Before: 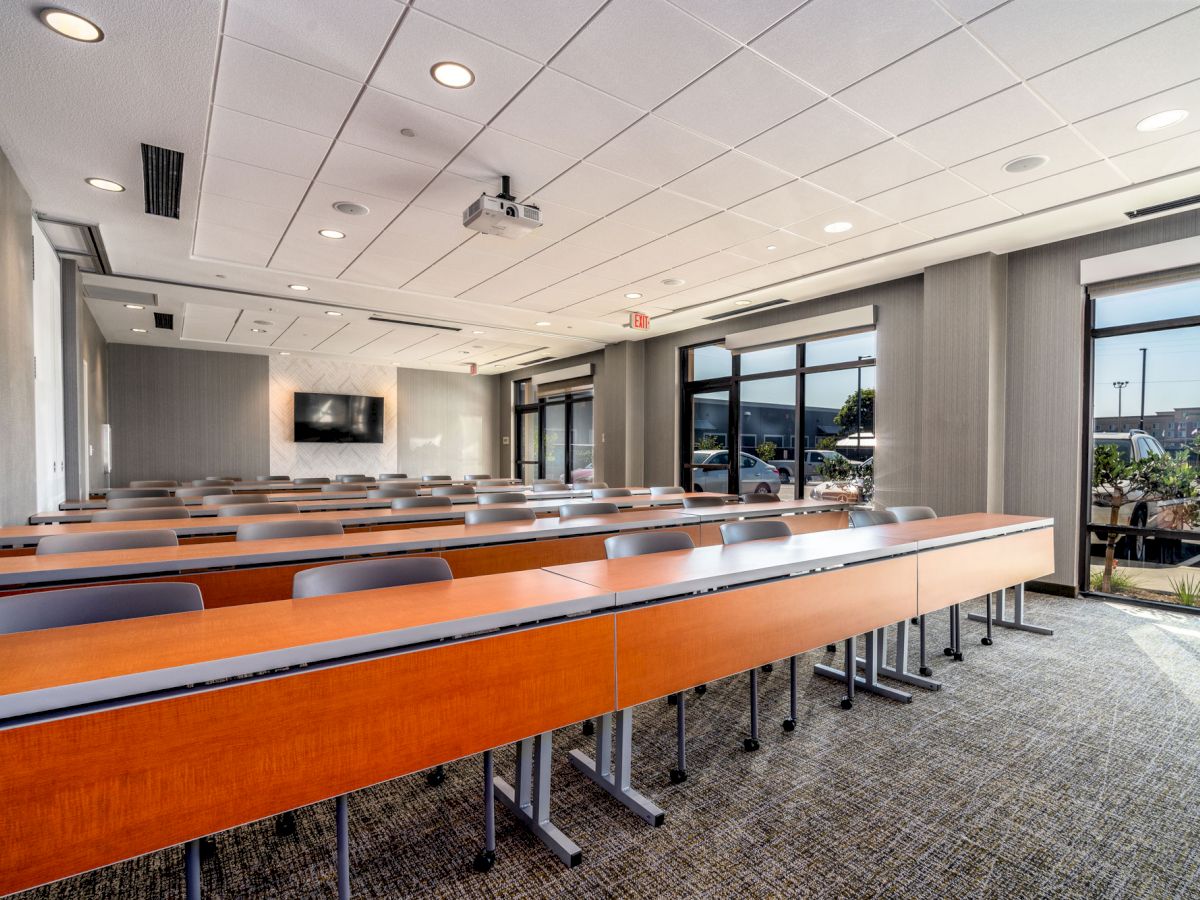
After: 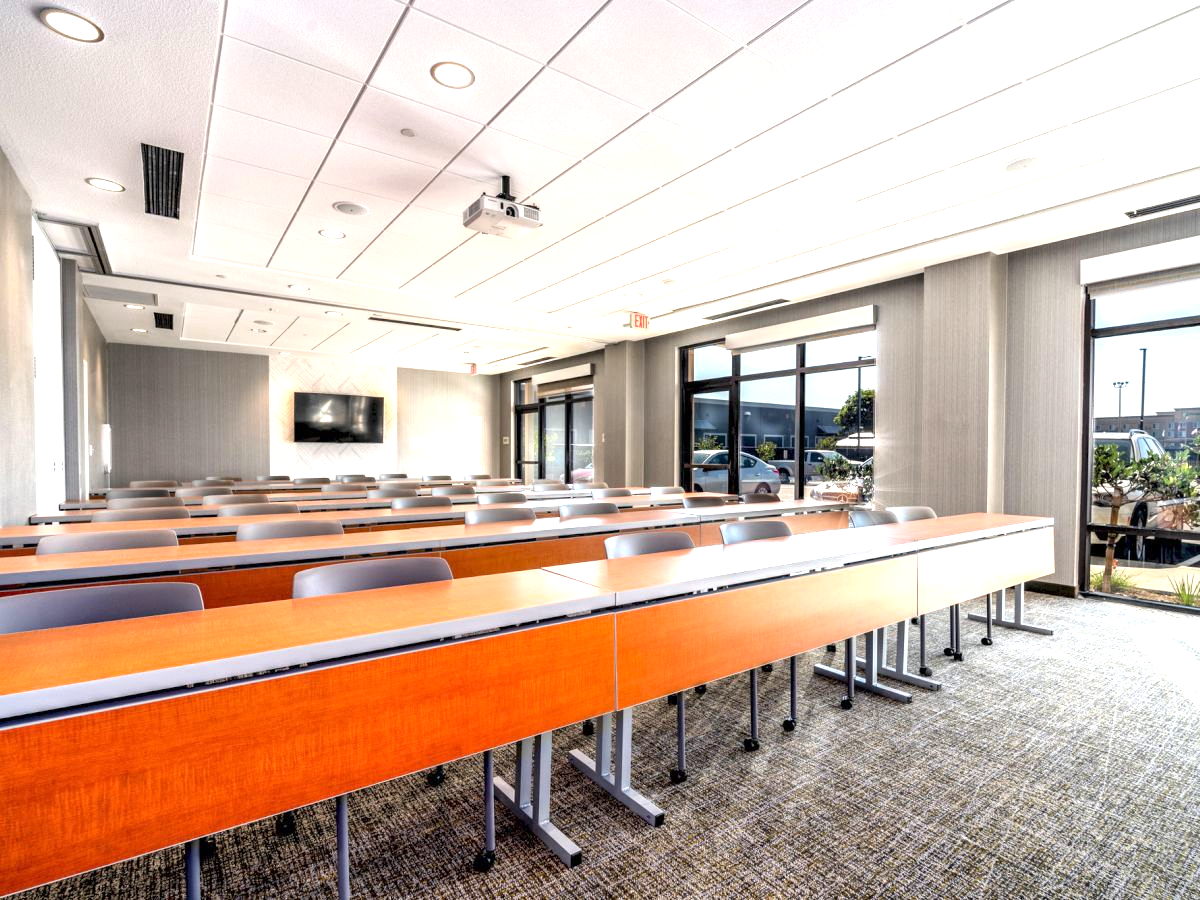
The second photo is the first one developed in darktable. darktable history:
exposure: exposure 0.949 EV, compensate highlight preservation false
